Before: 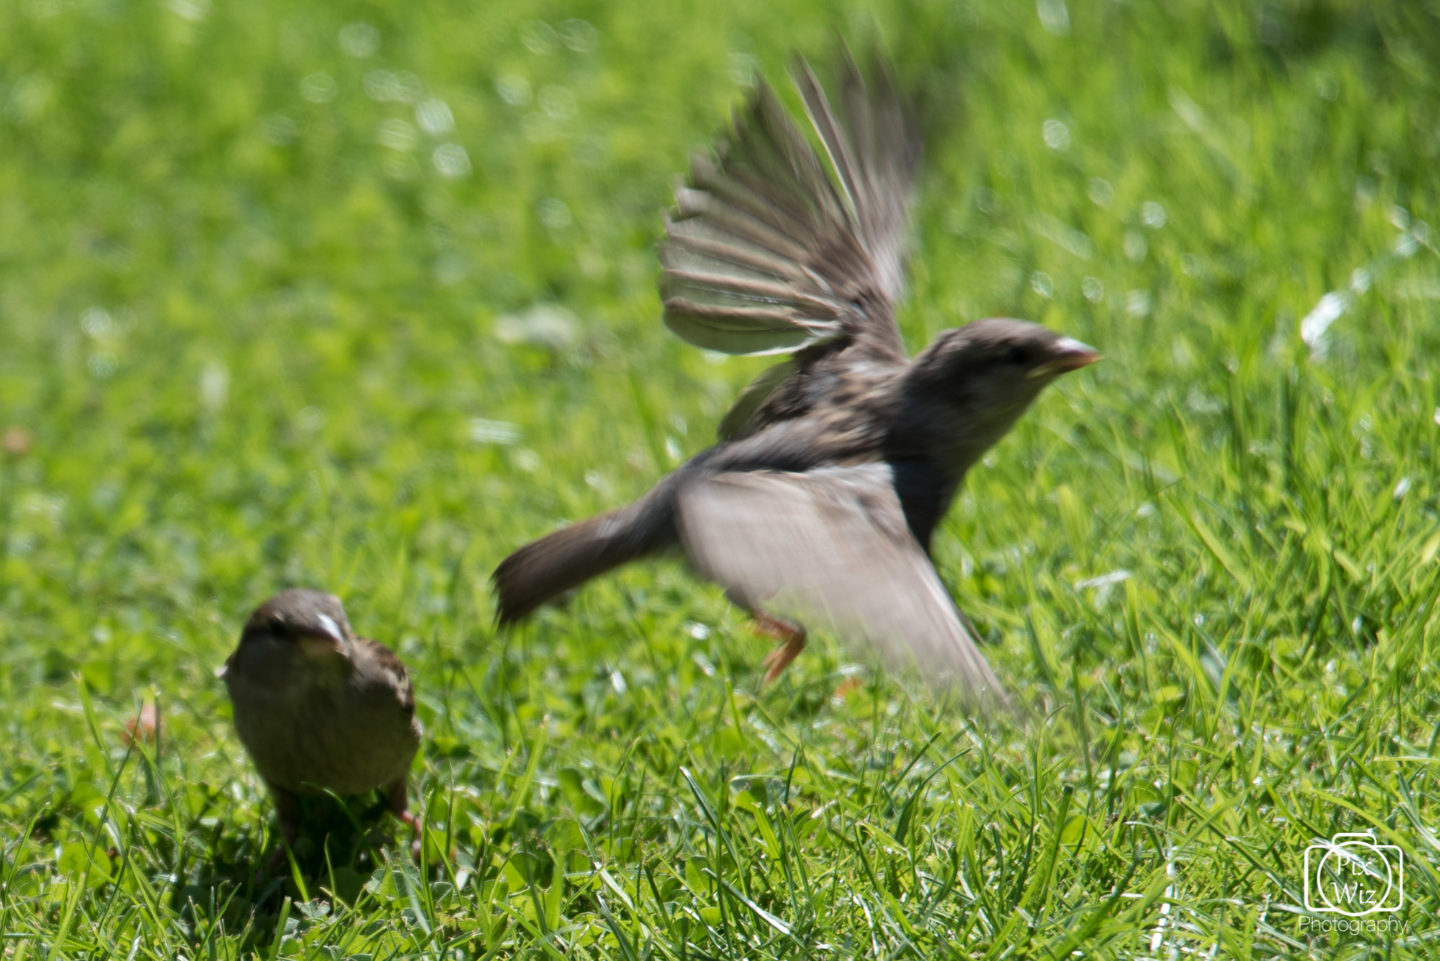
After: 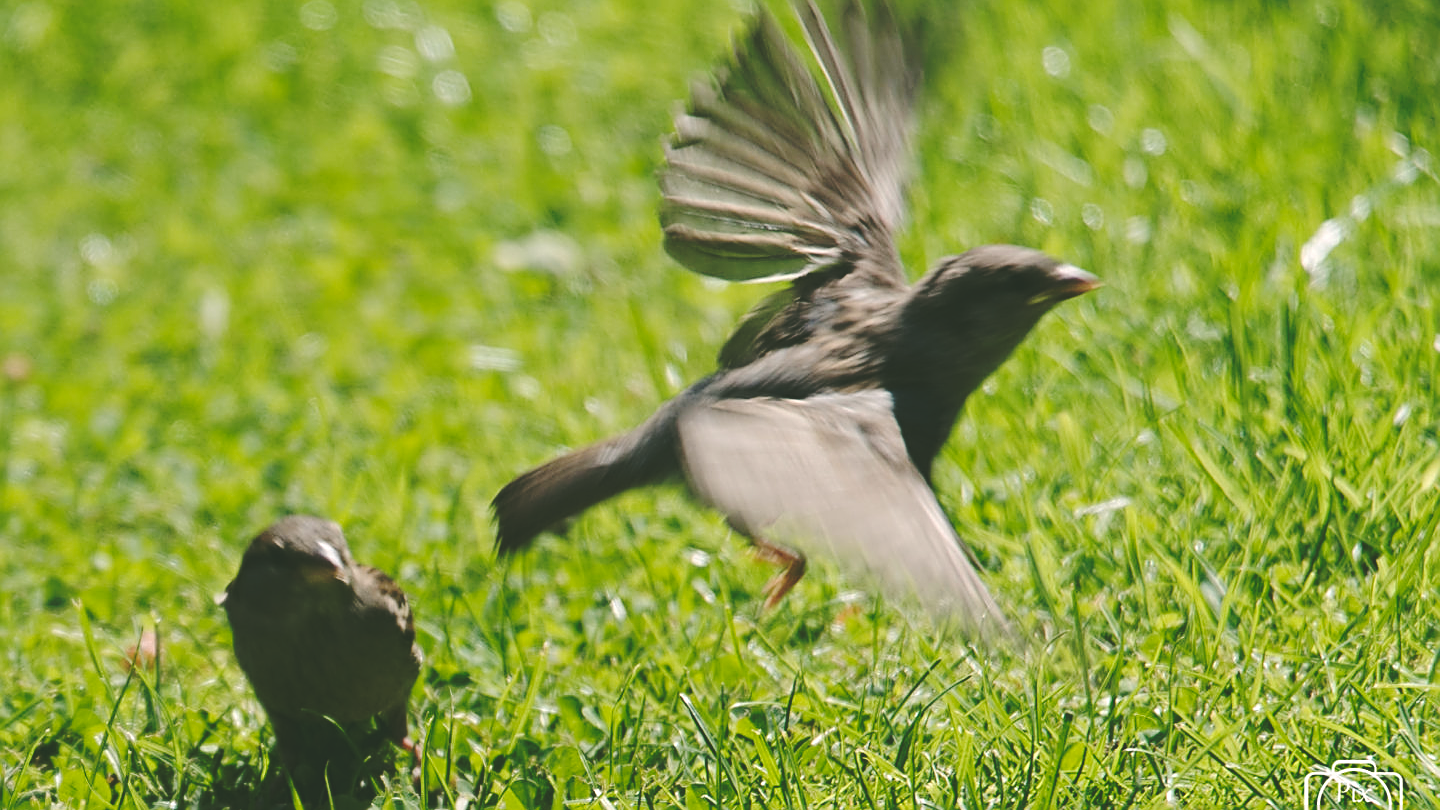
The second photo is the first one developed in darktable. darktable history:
crop: top 7.625%, bottom 8.027%
base curve: curves: ch0 [(0, 0.024) (0.055, 0.065) (0.121, 0.166) (0.236, 0.319) (0.693, 0.726) (1, 1)], preserve colors none
sharpen: amount 0.901
color correction: highlights a* 4.02, highlights b* 4.98, shadows a* -7.55, shadows b* 4.98
